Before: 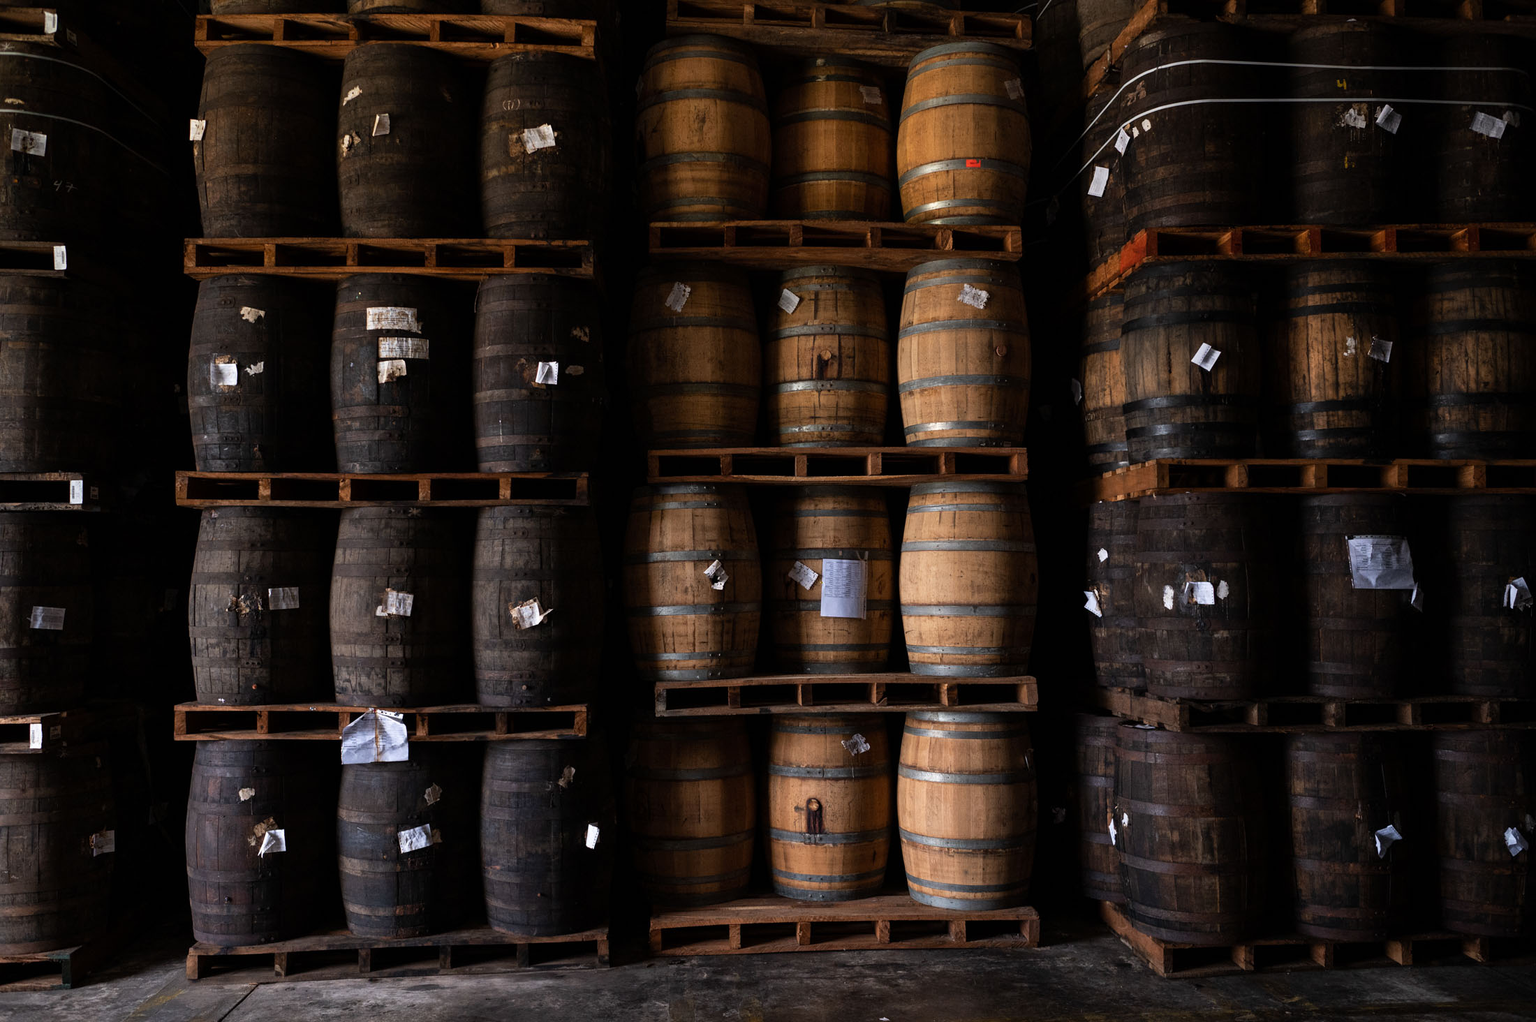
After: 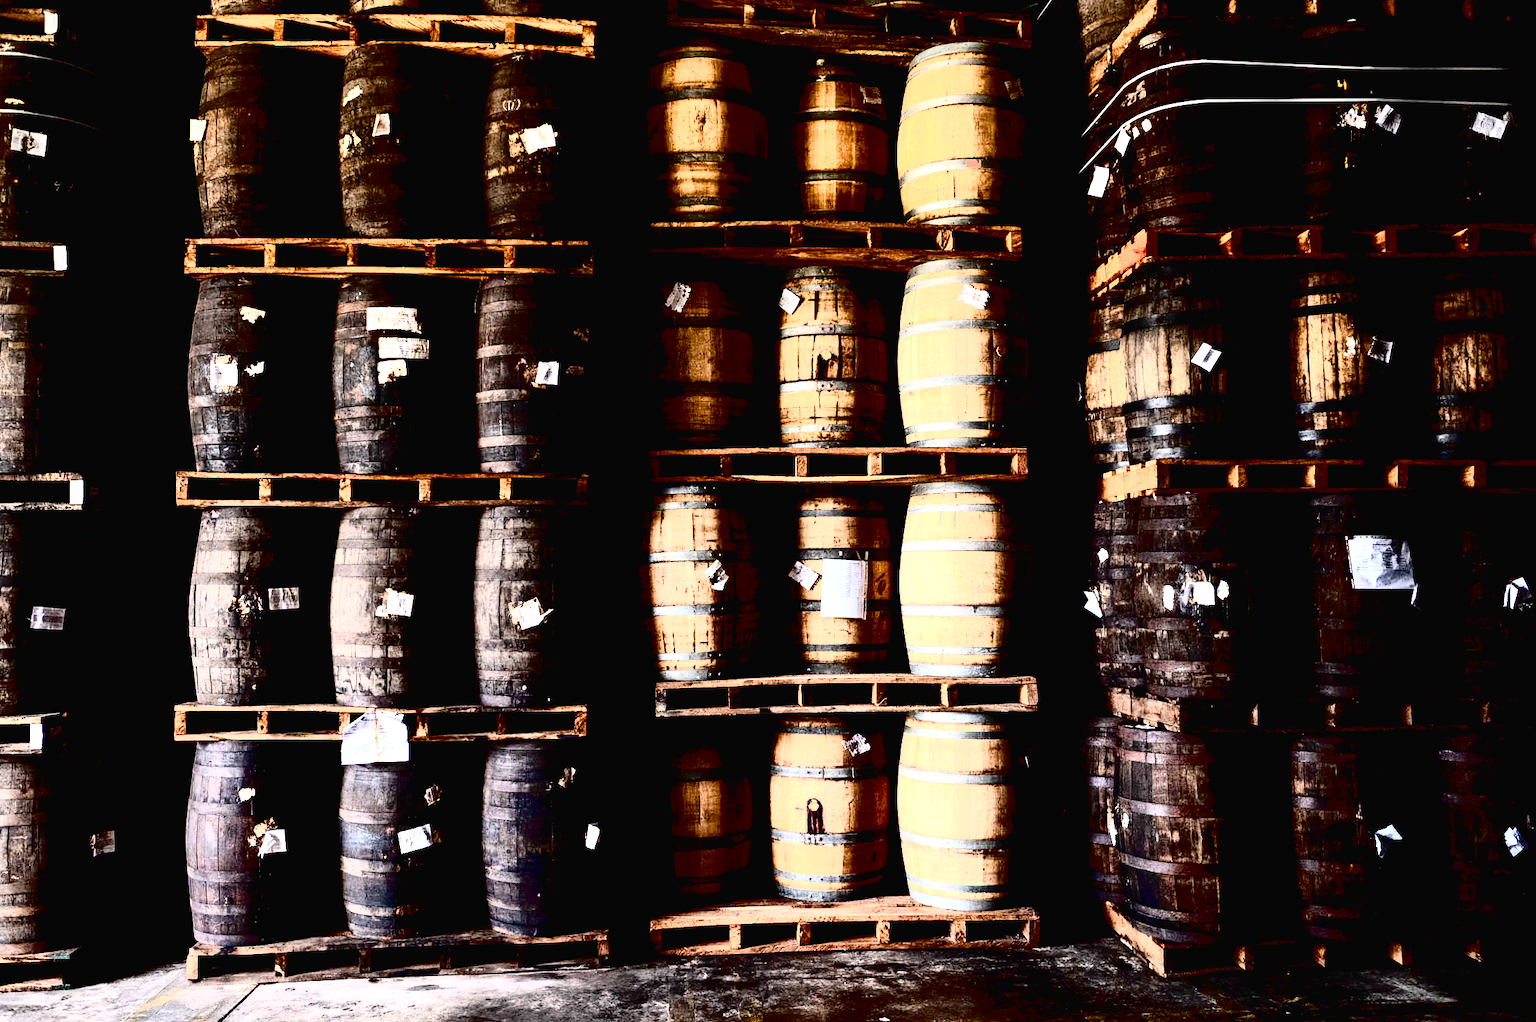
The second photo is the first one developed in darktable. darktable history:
exposure: black level correction 0.009, exposure 0.108 EV, compensate exposure bias true, compensate highlight preservation false
tone curve: curves: ch0 [(0, 0) (0.003, 0.01) (0.011, 0.01) (0.025, 0.011) (0.044, 0.014) (0.069, 0.018) (0.1, 0.022) (0.136, 0.026) (0.177, 0.035) (0.224, 0.051) (0.277, 0.085) (0.335, 0.158) (0.399, 0.299) (0.468, 0.457) (0.543, 0.634) (0.623, 0.801) (0.709, 0.904) (0.801, 0.963) (0.898, 0.986) (1, 1)], color space Lab, independent channels, preserve colors none
color balance rgb: global offset › luminance 0.474%, perceptual saturation grading › global saturation 0.218%, perceptual saturation grading › highlights -19.862%, perceptual saturation grading › shadows 20.067%, global vibrance -7.595%, contrast -13.251%, saturation formula JzAzBz (2021)
tone equalizer: -8 EV -0.434 EV, -7 EV -0.417 EV, -6 EV -0.336 EV, -5 EV -0.221 EV, -3 EV 0.215 EV, -2 EV 0.325 EV, -1 EV 0.407 EV, +0 EV 0.443 EV
